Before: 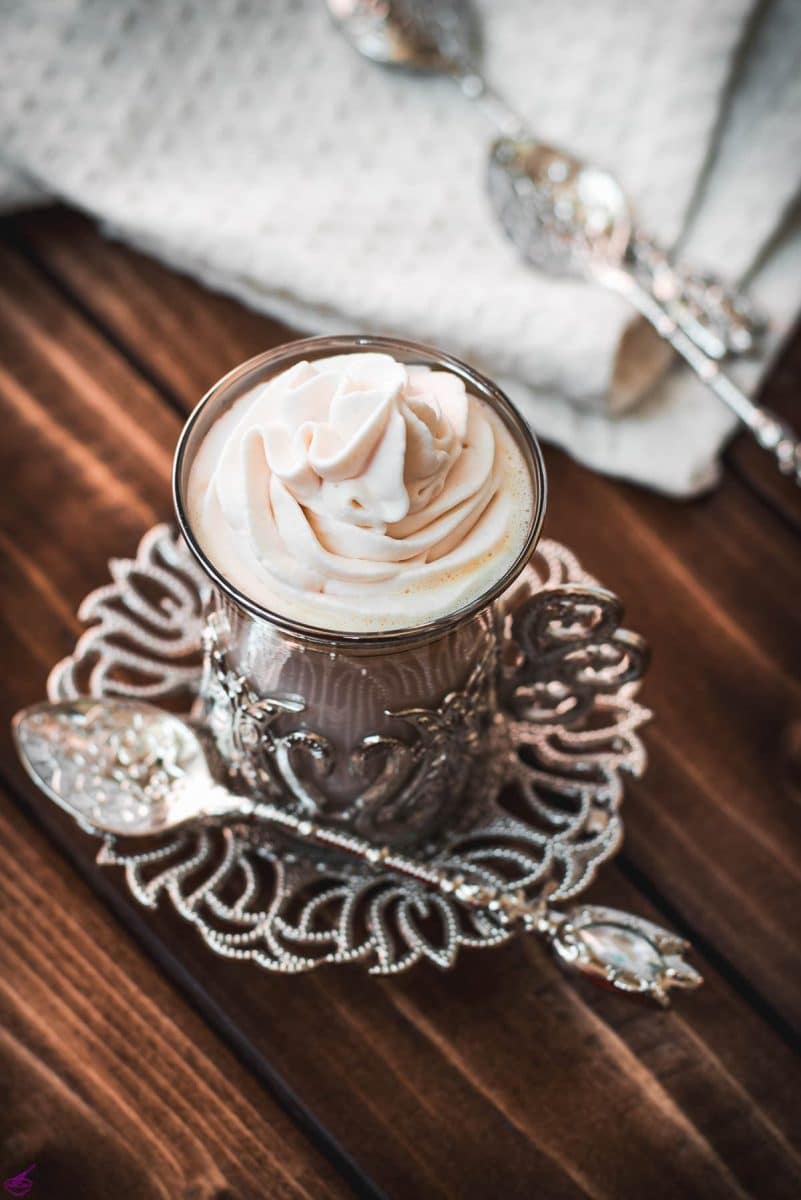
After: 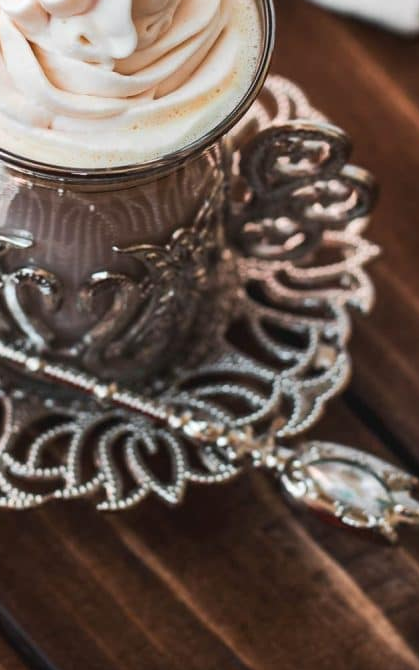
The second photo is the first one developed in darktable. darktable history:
crop: left 34.067%, top 38.676%, right 13.579%, bottom 5.478%
